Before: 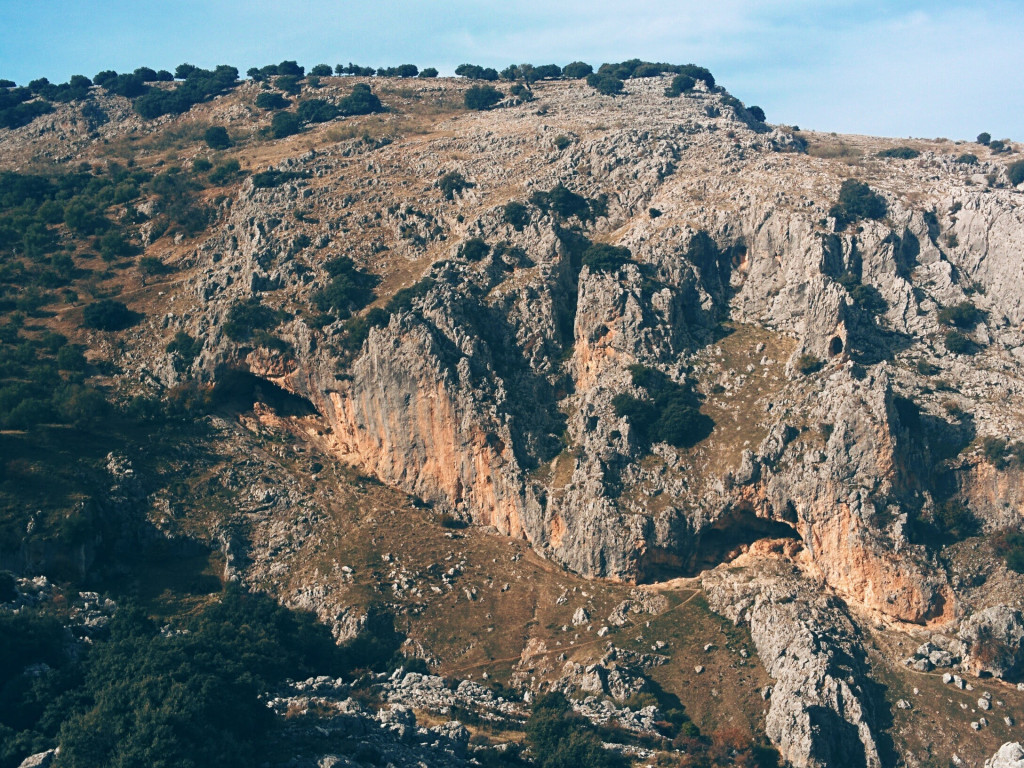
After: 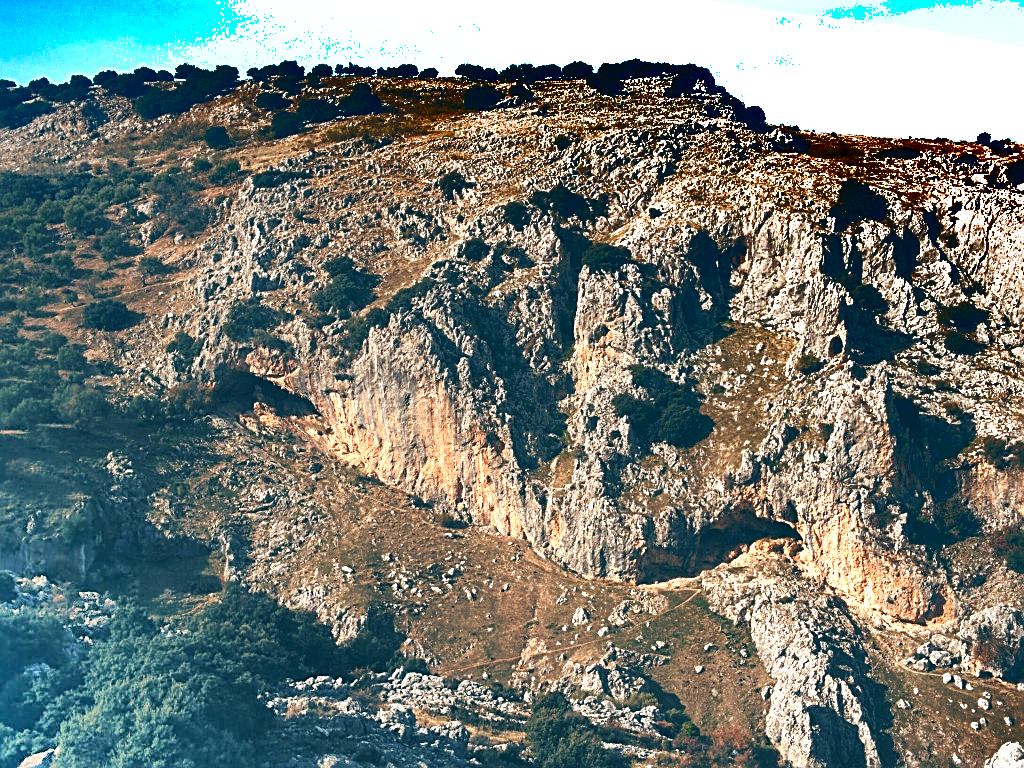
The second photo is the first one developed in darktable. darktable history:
exposure: black level correction 0, exposure 0.877 EV, compensate exposure bias true, compensate highlight preservation false
shadows and highlights: radius 123.98, shadows 100, white point adjustment -3, highlights -100, highlights color adjustment 89.84%, soften with gaussian
local contrast: highlights 100%, shadows 100%, detail 120%, midtone range 0.2
sharpen: on, module defaults
